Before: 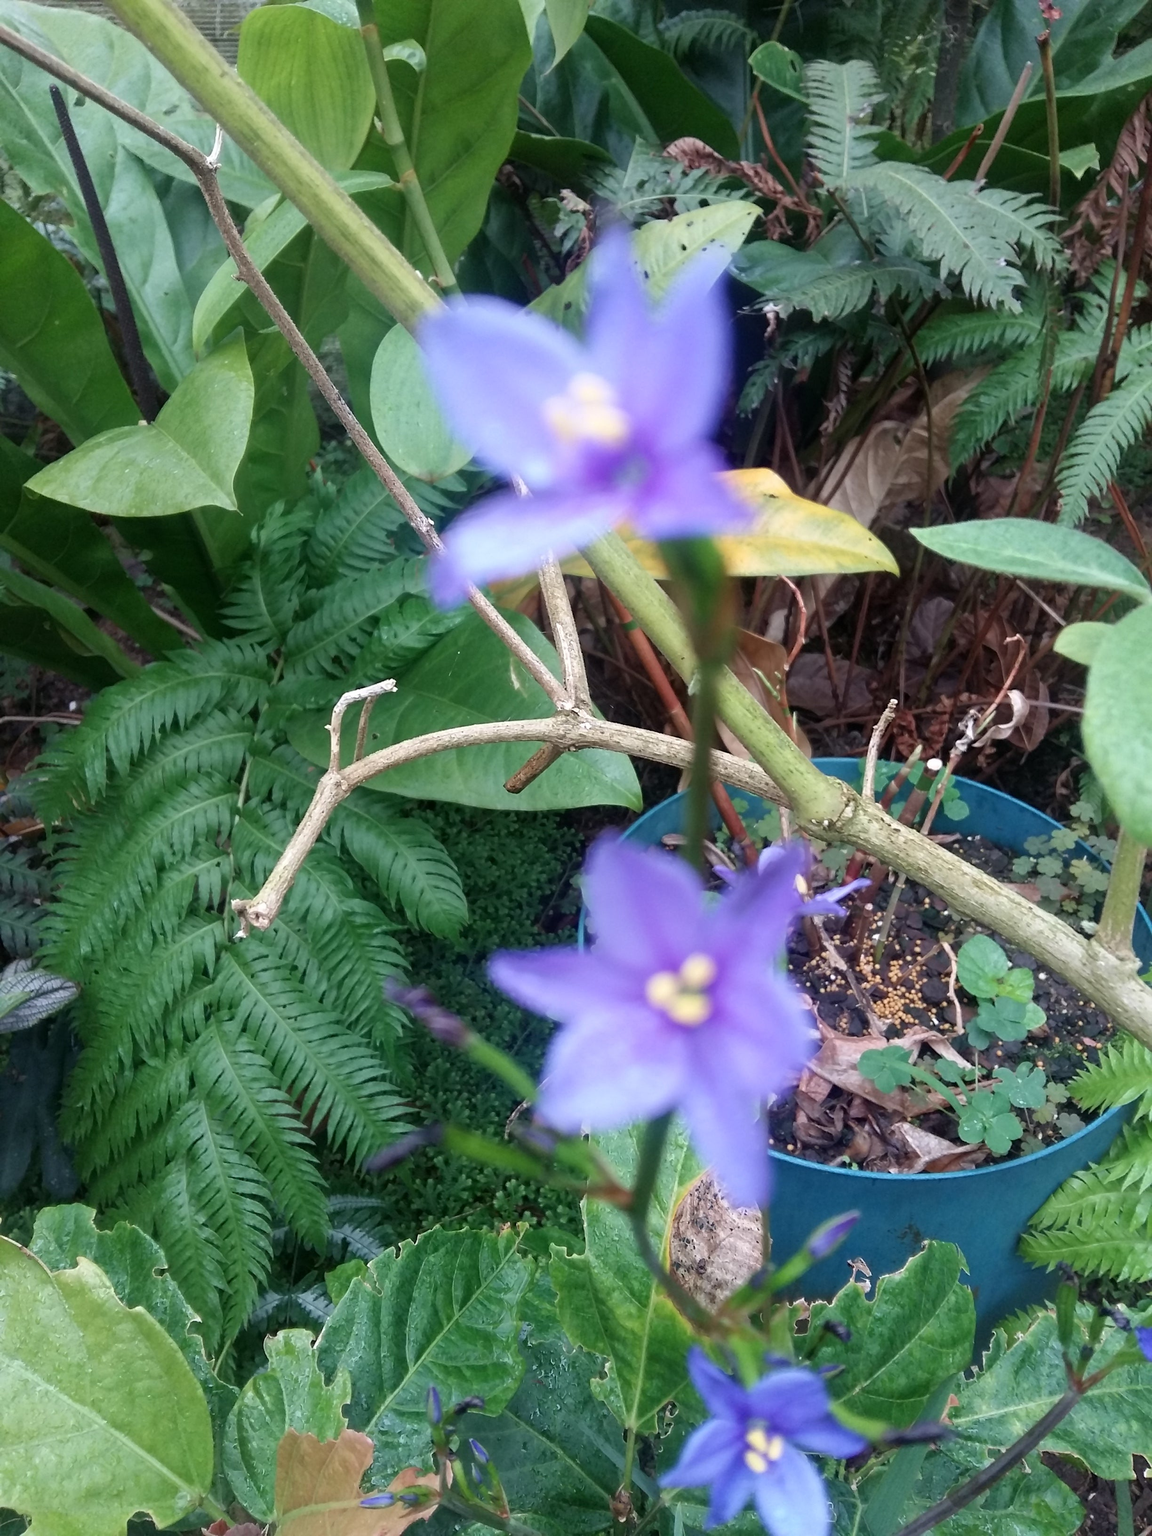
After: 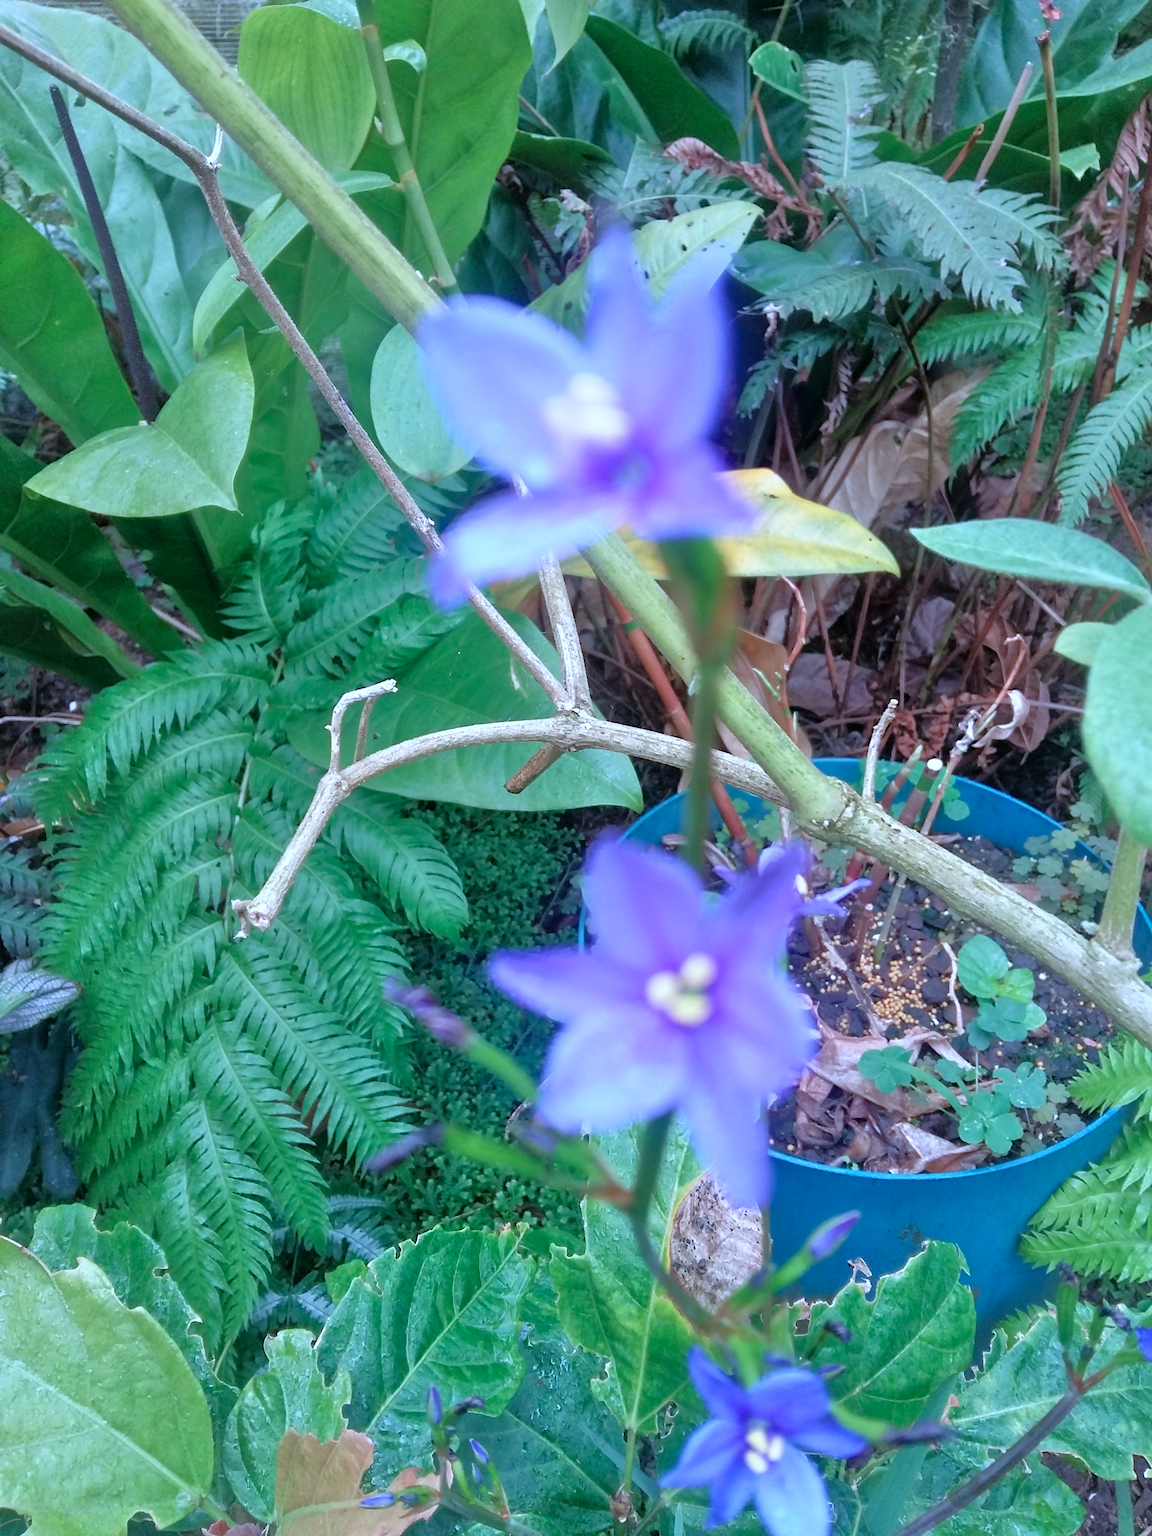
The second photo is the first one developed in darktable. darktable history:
tone equalizer: -7 EV 0.163 EV, -6 EV 0.626 EV, -5 EV 1.12 EV, -4 EV 1.34 EV, -3 EV 1.17 EV, -2 EV 0.6 EV, -1 EV 0.168 EV
color calibration: illuminant custom, x 0.387, y 0.387, temperature 3816.12 K
